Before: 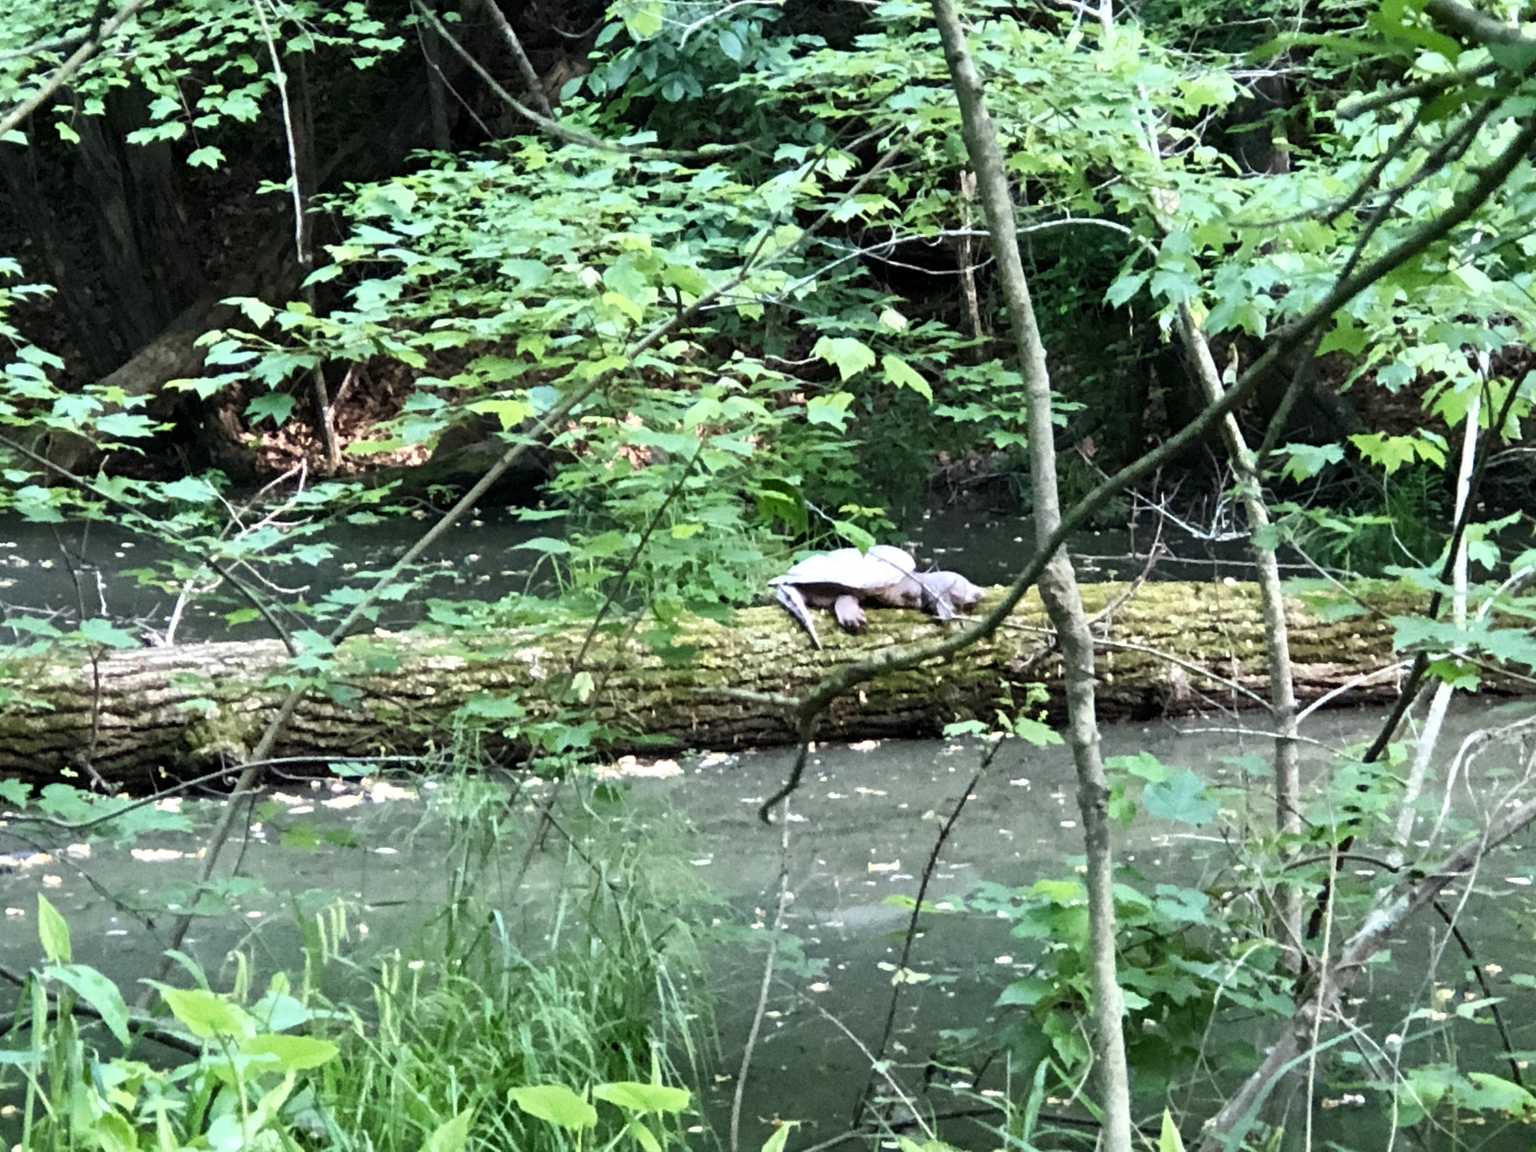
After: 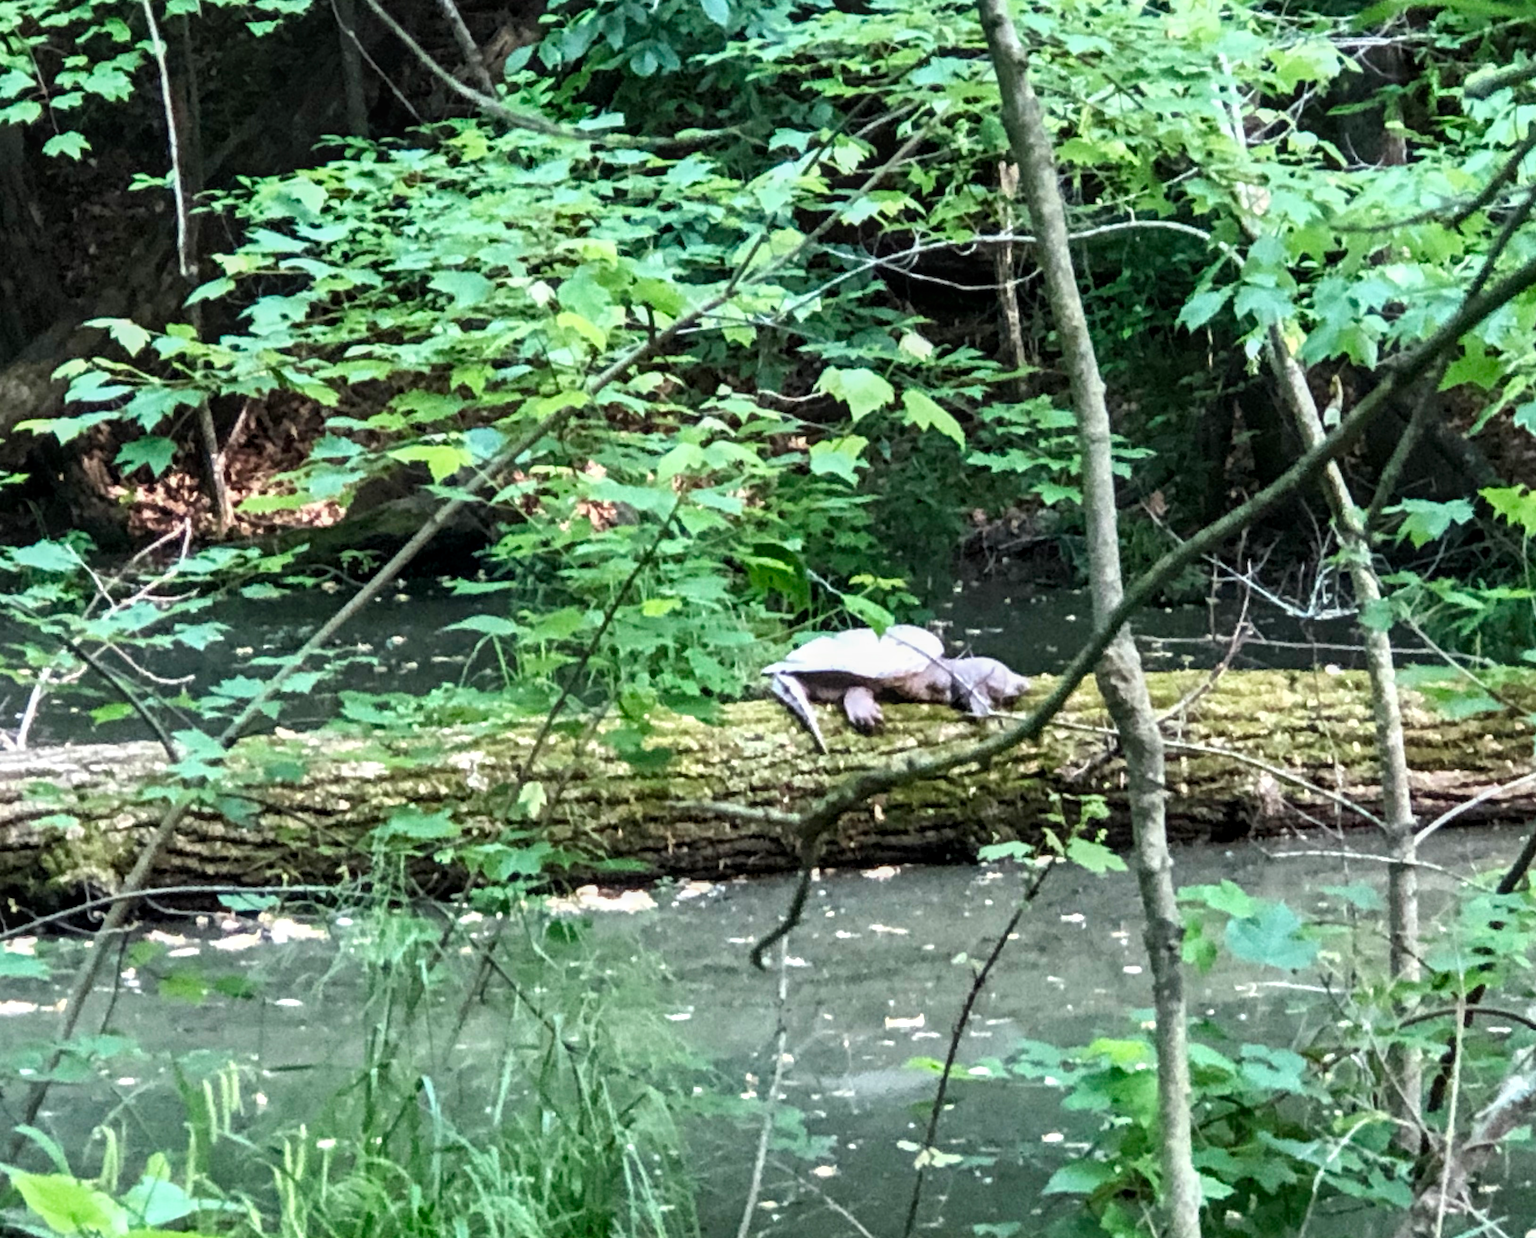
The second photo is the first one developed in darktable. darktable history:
crop: left 9.929%, top 3.475%, right 9.188%, bottom 9.529%
local contrast: on, module defaults
